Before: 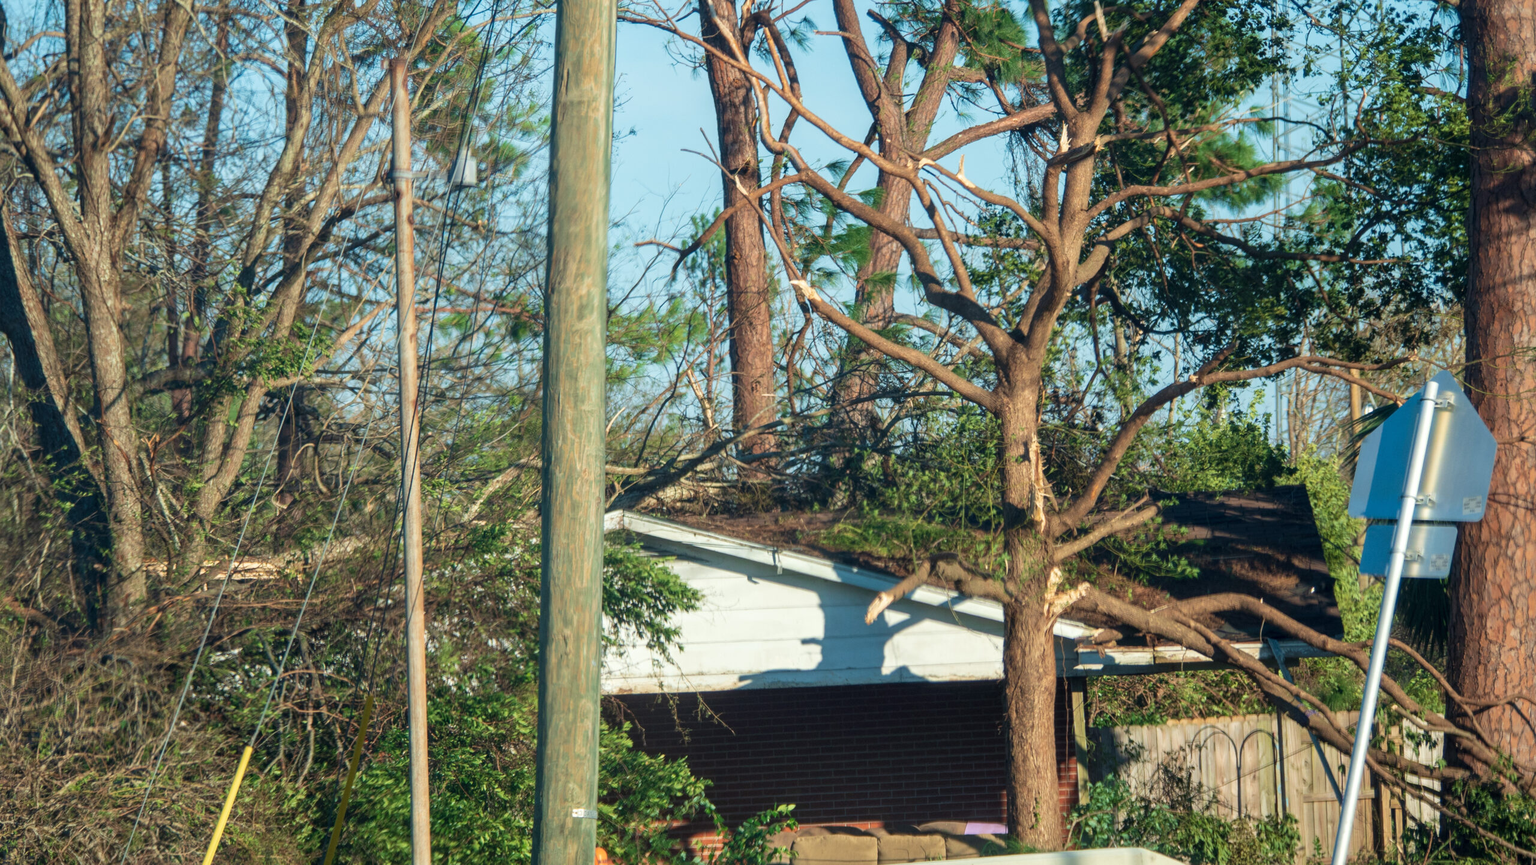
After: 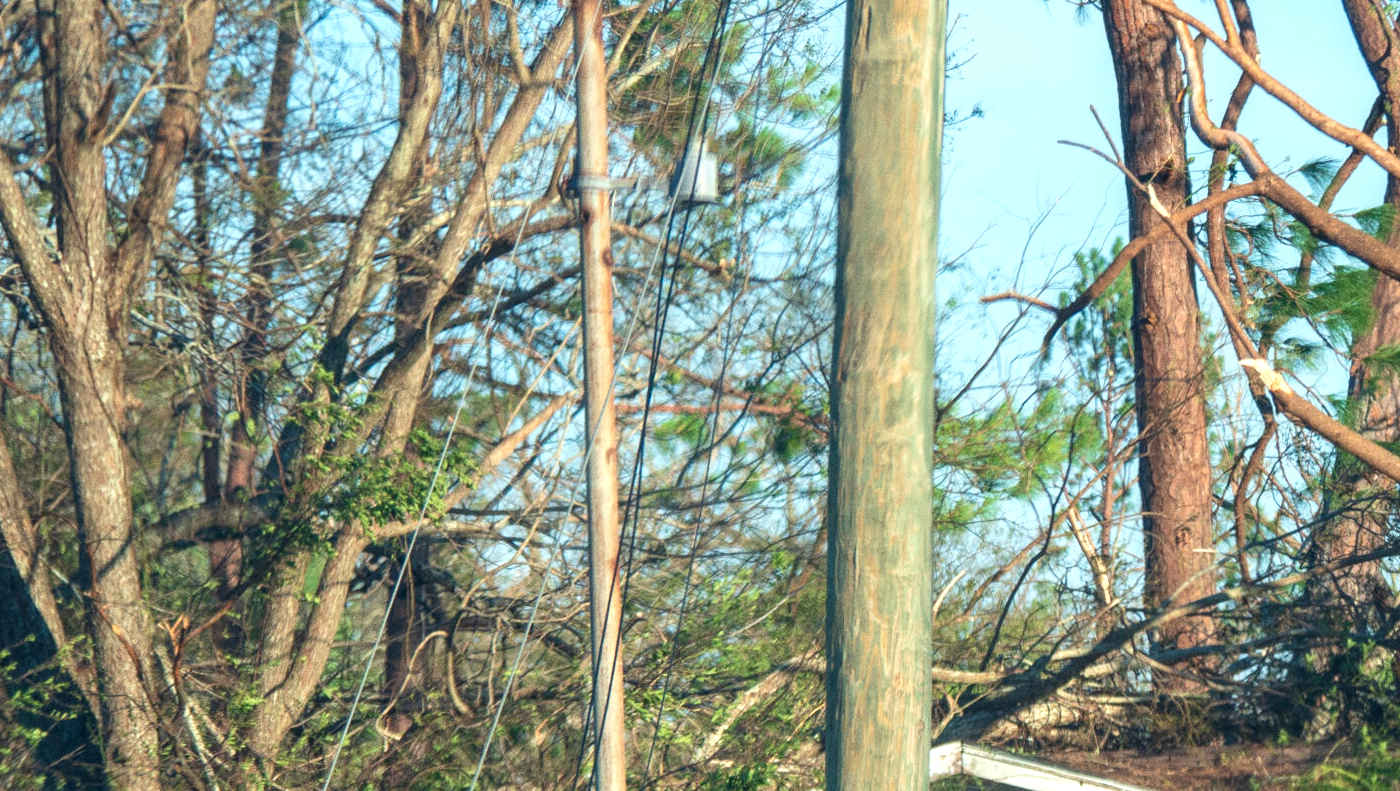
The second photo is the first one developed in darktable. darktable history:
crop and rotate: left 3.047%, top 7.509%, right 42.236%, bottom 37.598%
exposure: black level correction 0.001, exposure 0.5 EV, compensate exposure bias true, compensate highlight preservation false
grain: on, module defaults
